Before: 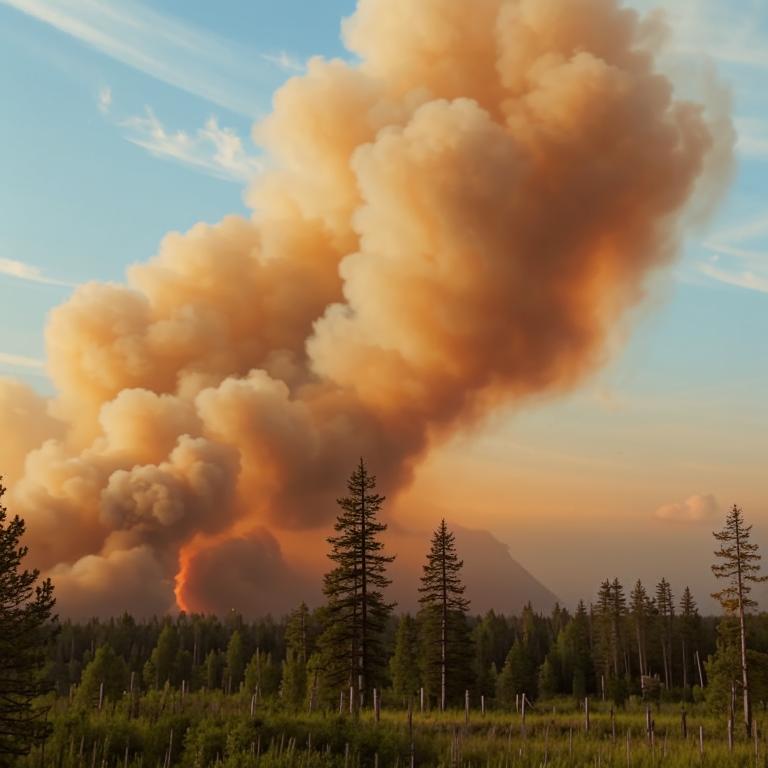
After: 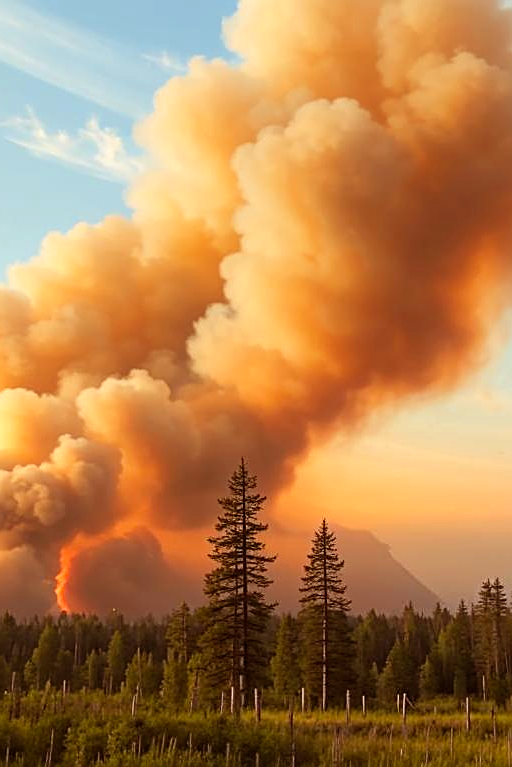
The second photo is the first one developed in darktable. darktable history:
crop and rotate: left 15.546%, right 17.787%
exposure: black level correction 0, exposure 1 EV, compensate exposure bias true, compensate highlight preservation false
rgb levels: mode RGB, independent channels, levels [[0, 0.5, 1], [0, 0.521, 1], [0, 0.536, 1]]
sharpen: on, module defaults
graduated density: rotation -0.352°, offset 57.64
